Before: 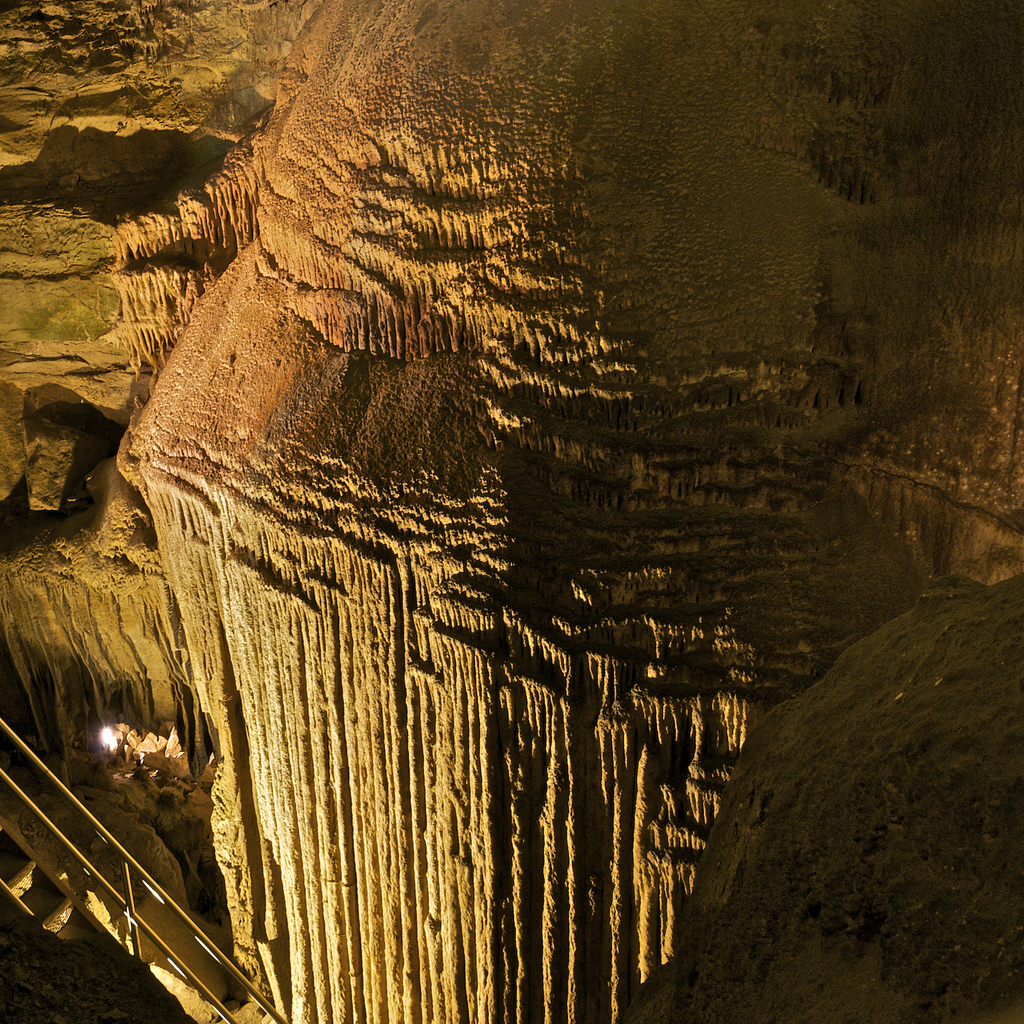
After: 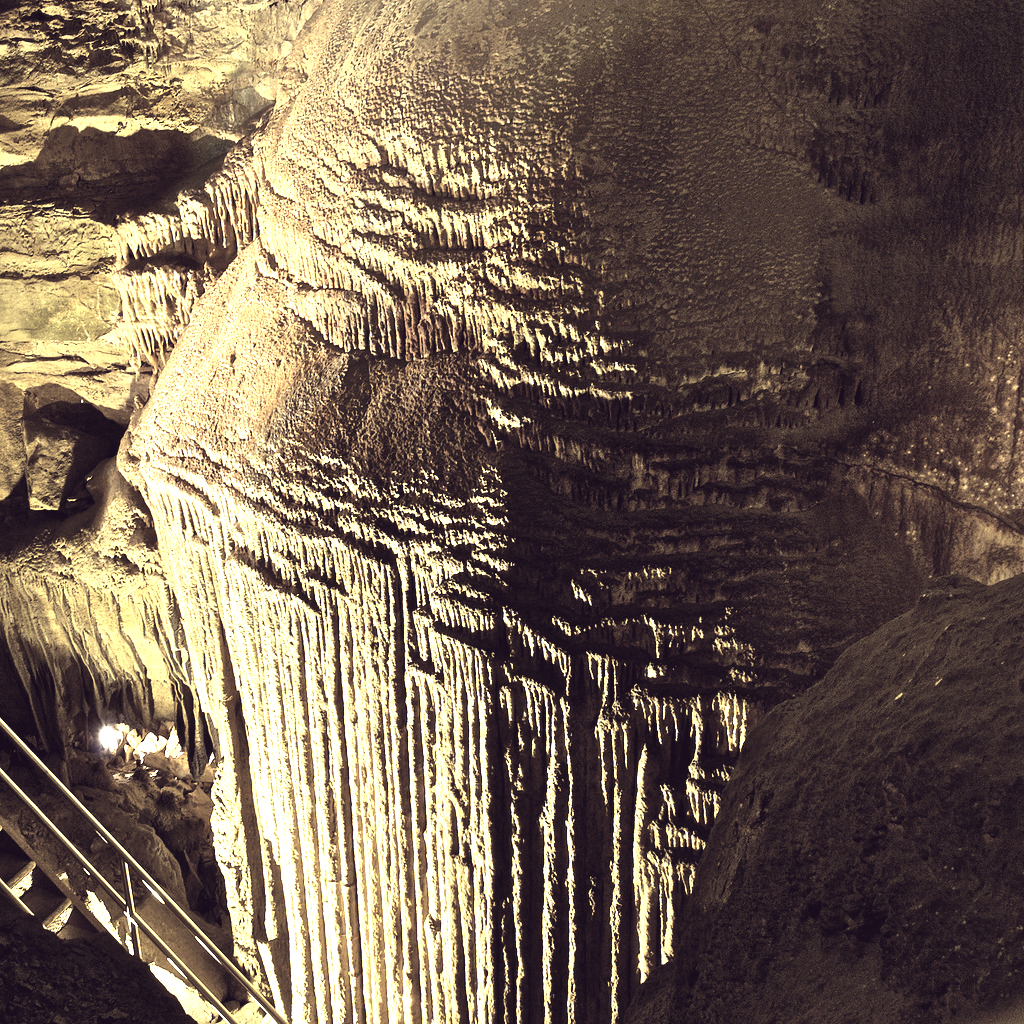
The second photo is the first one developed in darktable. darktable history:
color correction: highlights a* -20.17, highlights b* 20.27, shadows a* 20.03, shadows b* -20.46, saturation 0.43
exposure: black level correction -0.005, exposure 1.002 EV, compensate highlight preservation false
white balance: red 0.988, blue 1.017
tone equalizer: -8 EV -0.75 EV, -7 EV -0.7 EV, -6 EV -0.6 EV, -5 EV -0.4 EV, -3 EV 0.4 EV, -2 EV 0.6 EV, -1 EV 0.7 EV, +0 EV 0.75 EV, edges refinement/feathering 500, mask exposure compensation -1.57 EV, preserve details no
